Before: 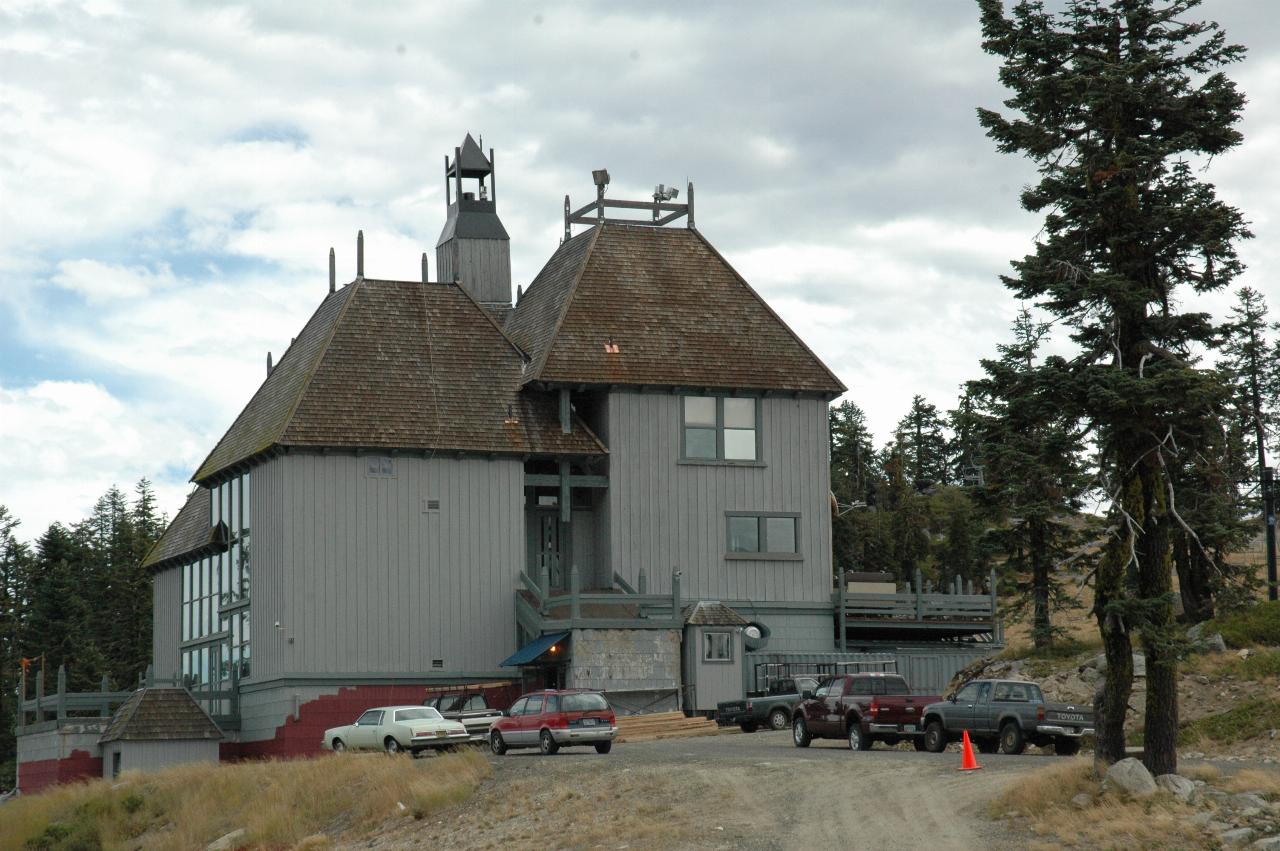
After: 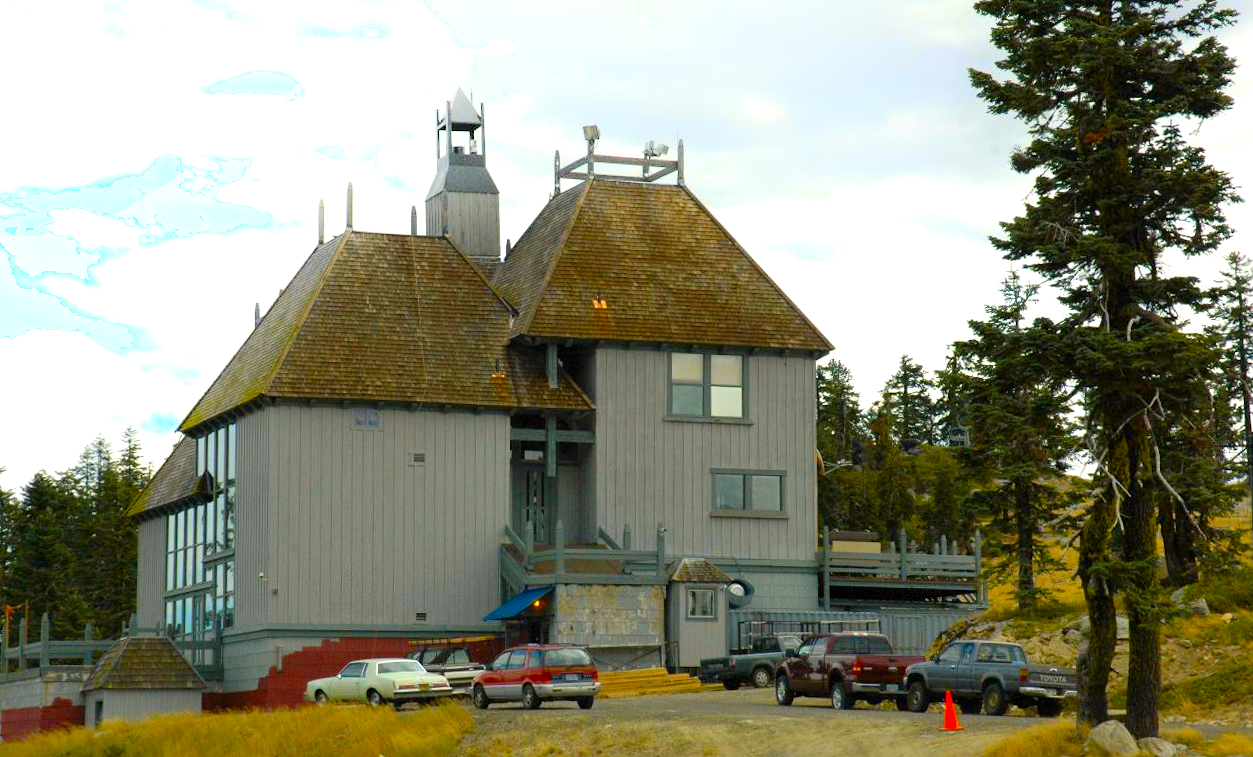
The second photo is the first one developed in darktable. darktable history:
shadows and highlights: highlights 70.7, soften with gaussian
color balance rgb: perceptual saturation grading › global saturation 36%, perceptual brilliance grading › global brilliance 10%, global vibrance 20%
crop: left 1.507%, top 6.147%, right 1.379%, bottom 6.637%
white balance: red 1.009, blue 0.985
exposure: black level correction 0.001, exposure 0.014 EV, compensate highlight preservation false
rotate and perspective: rotation 0.8°, automatic cropping off
color contrast: green-magenta contrast 1.12, blue-yellow contrast 1.95, unbound 0
